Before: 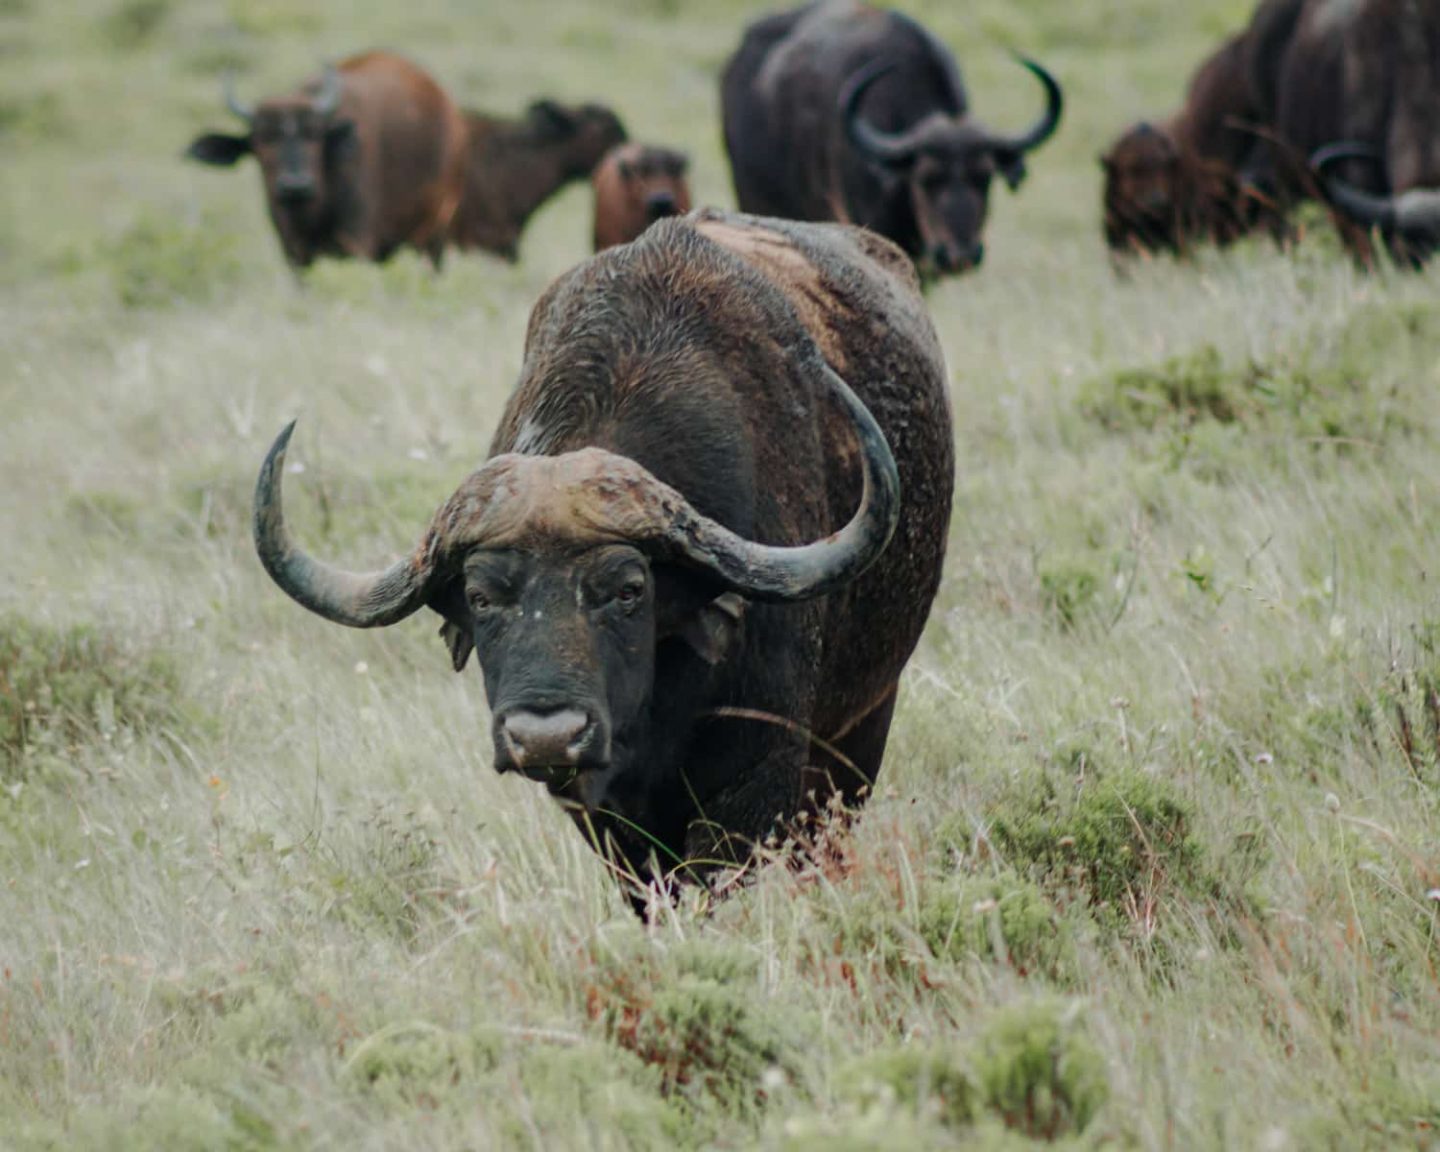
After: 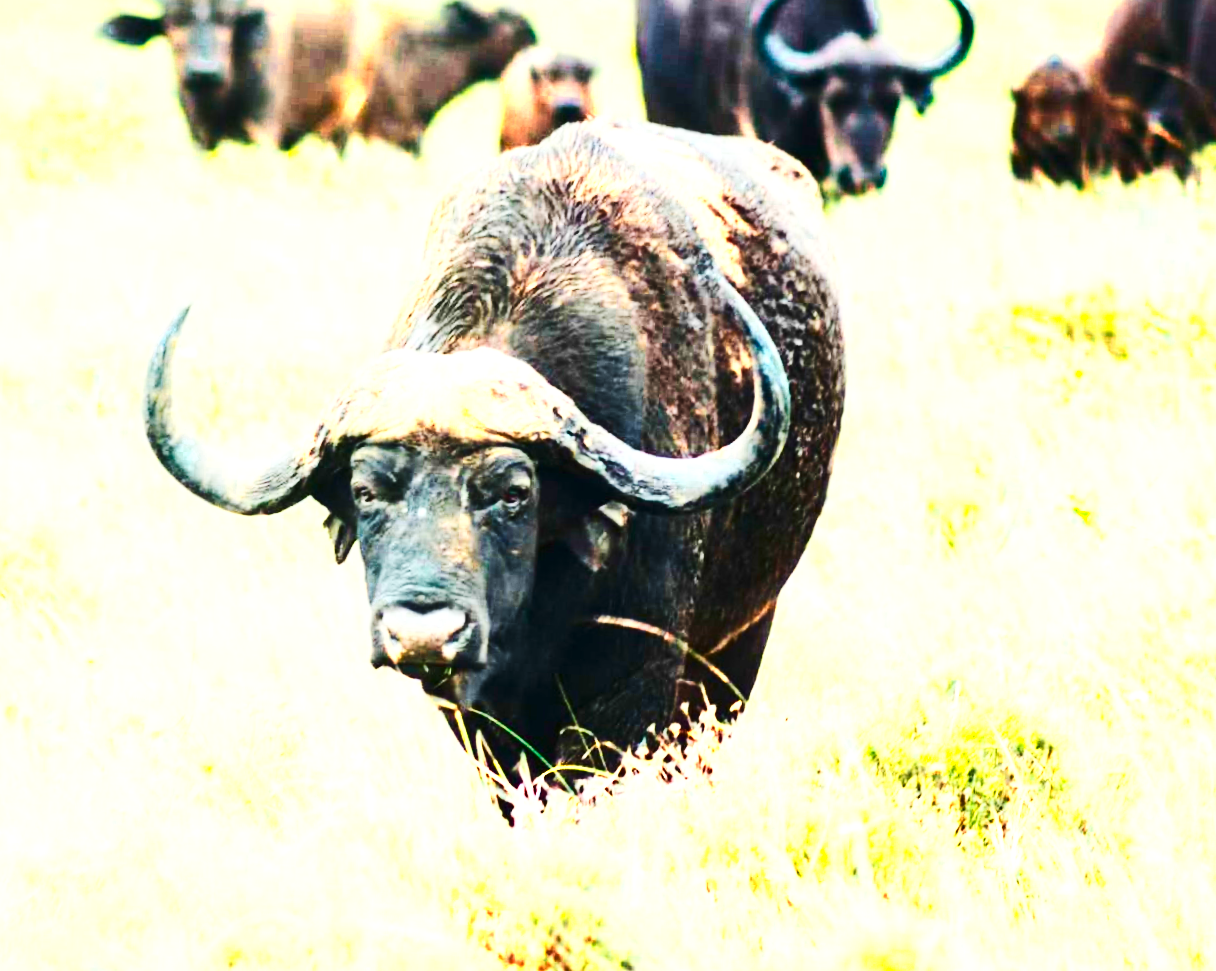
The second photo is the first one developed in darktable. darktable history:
crop and rotate: angle -3.26°, left 5.03%, top 5.163%, right 4.599%, bottom 4.701%
contrast brightness saturation: contrast 0.404, brightness 0.045, saturation 0.258
local contrast: mode bilateral grid, contrast 20, coarseness 50, detail 120%, midtone range 0.2
base curve: curves: ch0 [(0, 0.007) (0.028, 0.063) (0.121, 0.311) (0.46, 0.743) (0.859, 0.957) (1, 1)], preserve colors none
color balance rgb: linear chroma grading › global chroma 15.313%, perceptual saturation grading › global saturation 29.371%, perceptual brilliance grading › global brilliance 12.307%, global vibrance 30.211%, contrast 9.619%
exposure: exposure 0.497 EV
color zones: curves: ch0 [(0.018, 0.548) (0.197, 0.654) (0.425, 0.447) (0.605, 0.658) (0.732, 0.579)]; ch1 [(0.105, 0.531) (0.224, 0.531) (0.386, 0.39) (0.618, 0.456) (0.732, 0.456) (0.956, 0.421)]; ch2 [(0.039, 0.583) (0.215, 0.465) (0.399, 0.544) (0.465, 0.548) (0.614, 0.447) (0.724, 0.43) (0.882, 0.623) (0.956, 0.632)]
